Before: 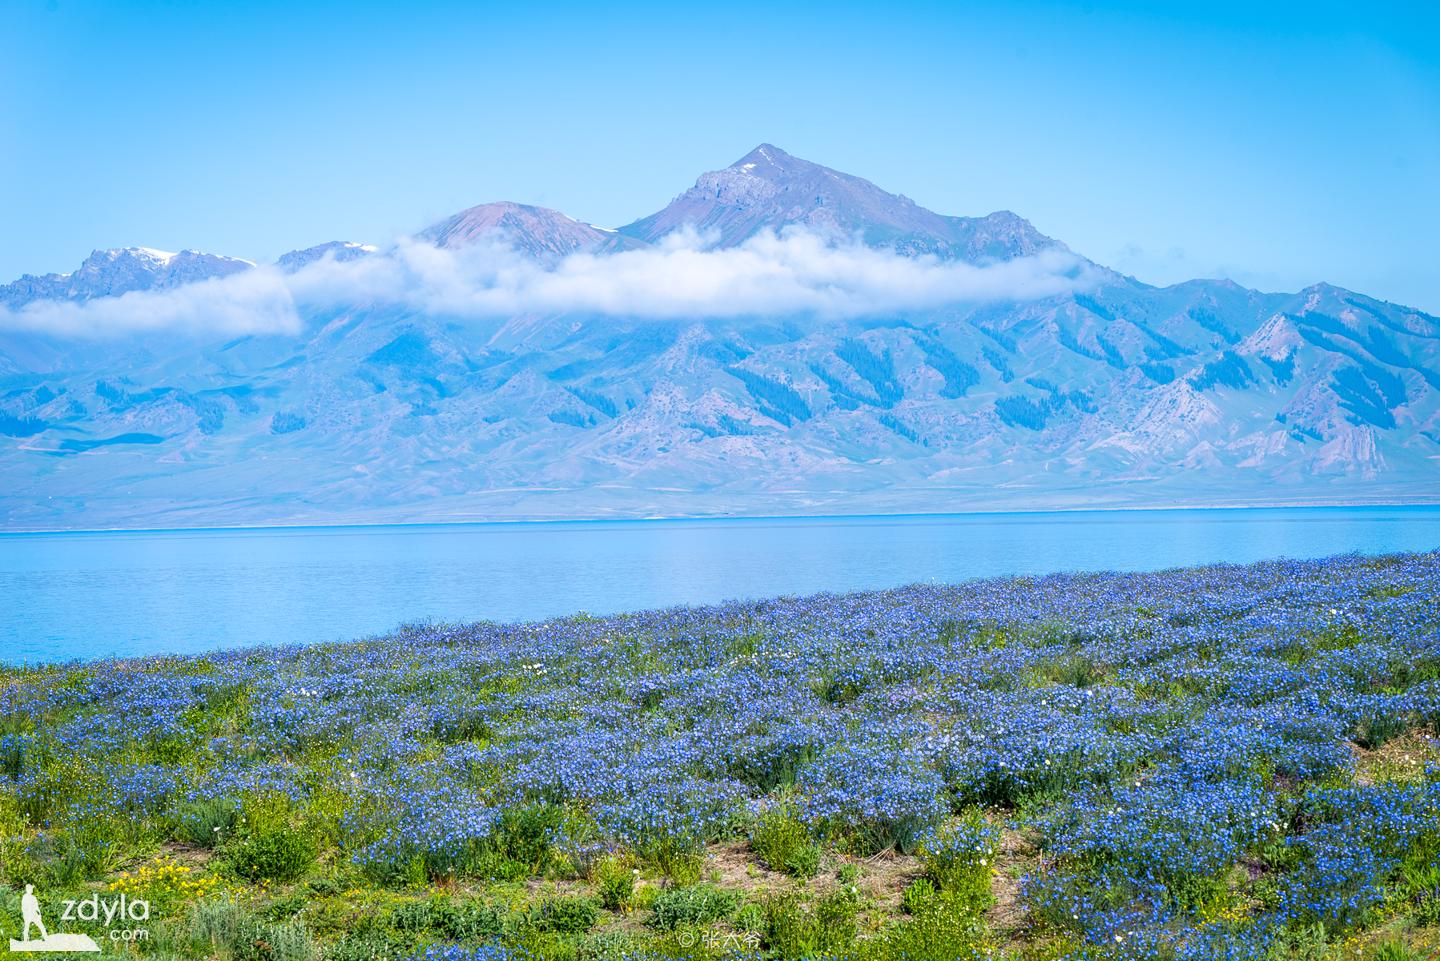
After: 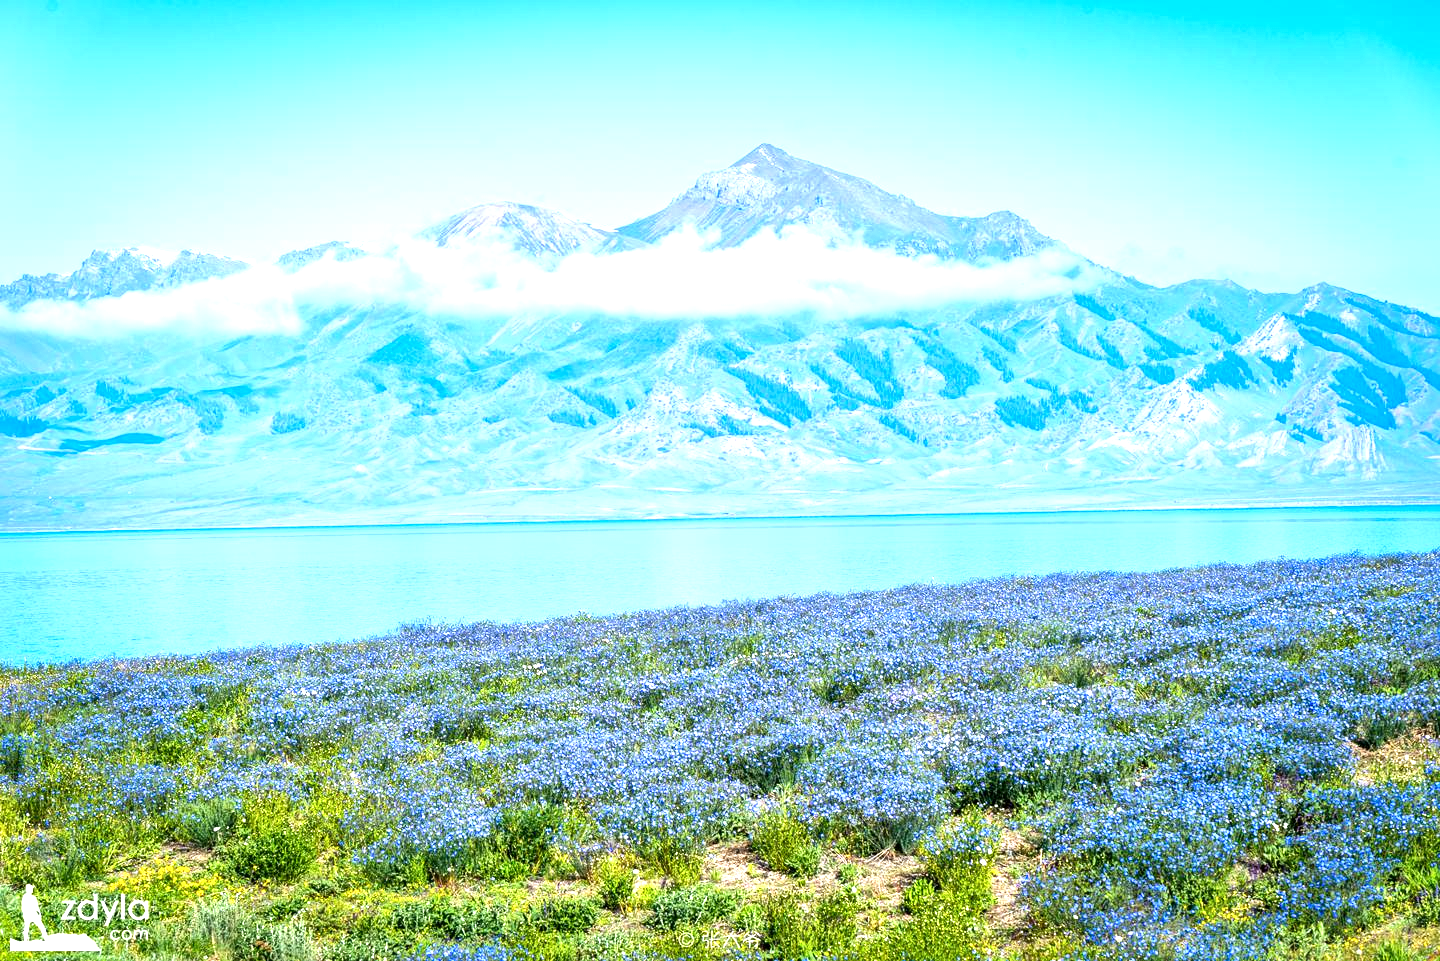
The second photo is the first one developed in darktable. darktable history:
local contrast: mode bilateral grid, contrast 20, coarseness 21, detail 150%, midtone range 0.2
exposure: exposure 0.994 EV, compensate highlight preservation false
